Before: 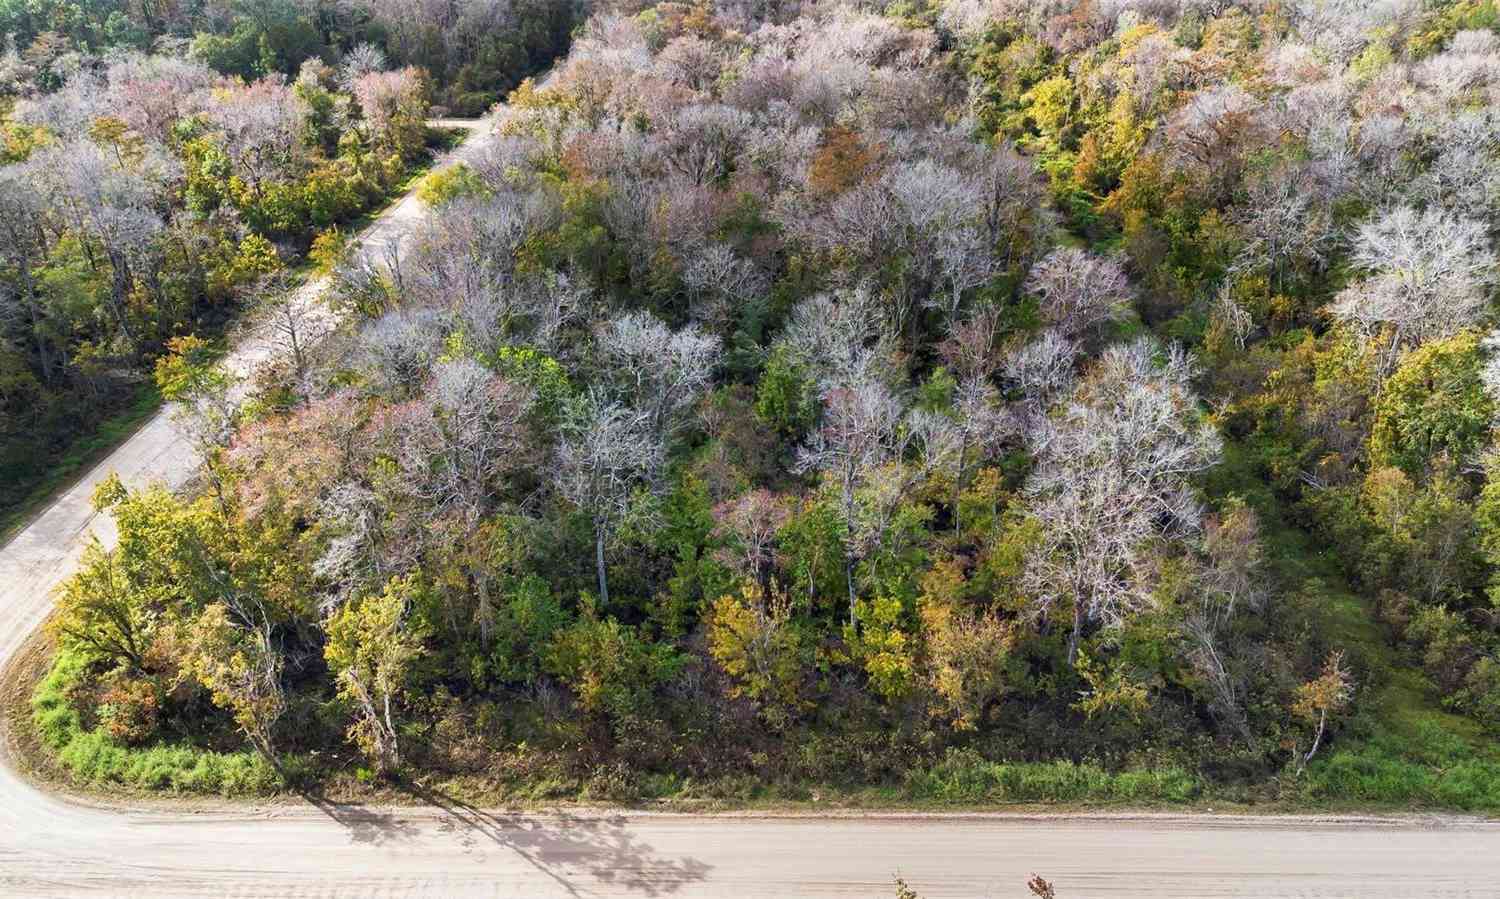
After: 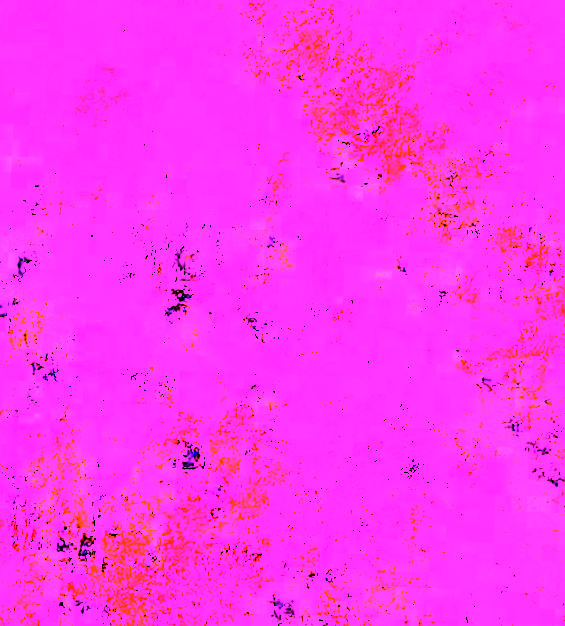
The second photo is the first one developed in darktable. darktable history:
tone equalizer: on, module defaults
white balance: red 8, blue 8
crop and rotate: left 49.936%, top 10.094%, right 13.136%, bottom 24.256%
rotate and perspective: rotation 2.17°, automatic cropping off
rgb curve: curves: ch0 [(0, 0) (0.21, 0.15) (0.24, 0.21) (0.5, 0.75) (0.75, 0.96) (0.89, 0.99) (1, 1)]; ch1 [(0, 0.02) (0.21, 0.13) (0.25, 0.2) (0.5, 0.67) (0.75, 0.9) (0.89, 0.97) (1, 1)]; ch2 [(0, 0.02) (0.21, 0.13) (0.25, 0.2) (0.5, 0.67) (0.75, 0.9) (0.89, 0.97) (1, 1)], compensate middle gray true
